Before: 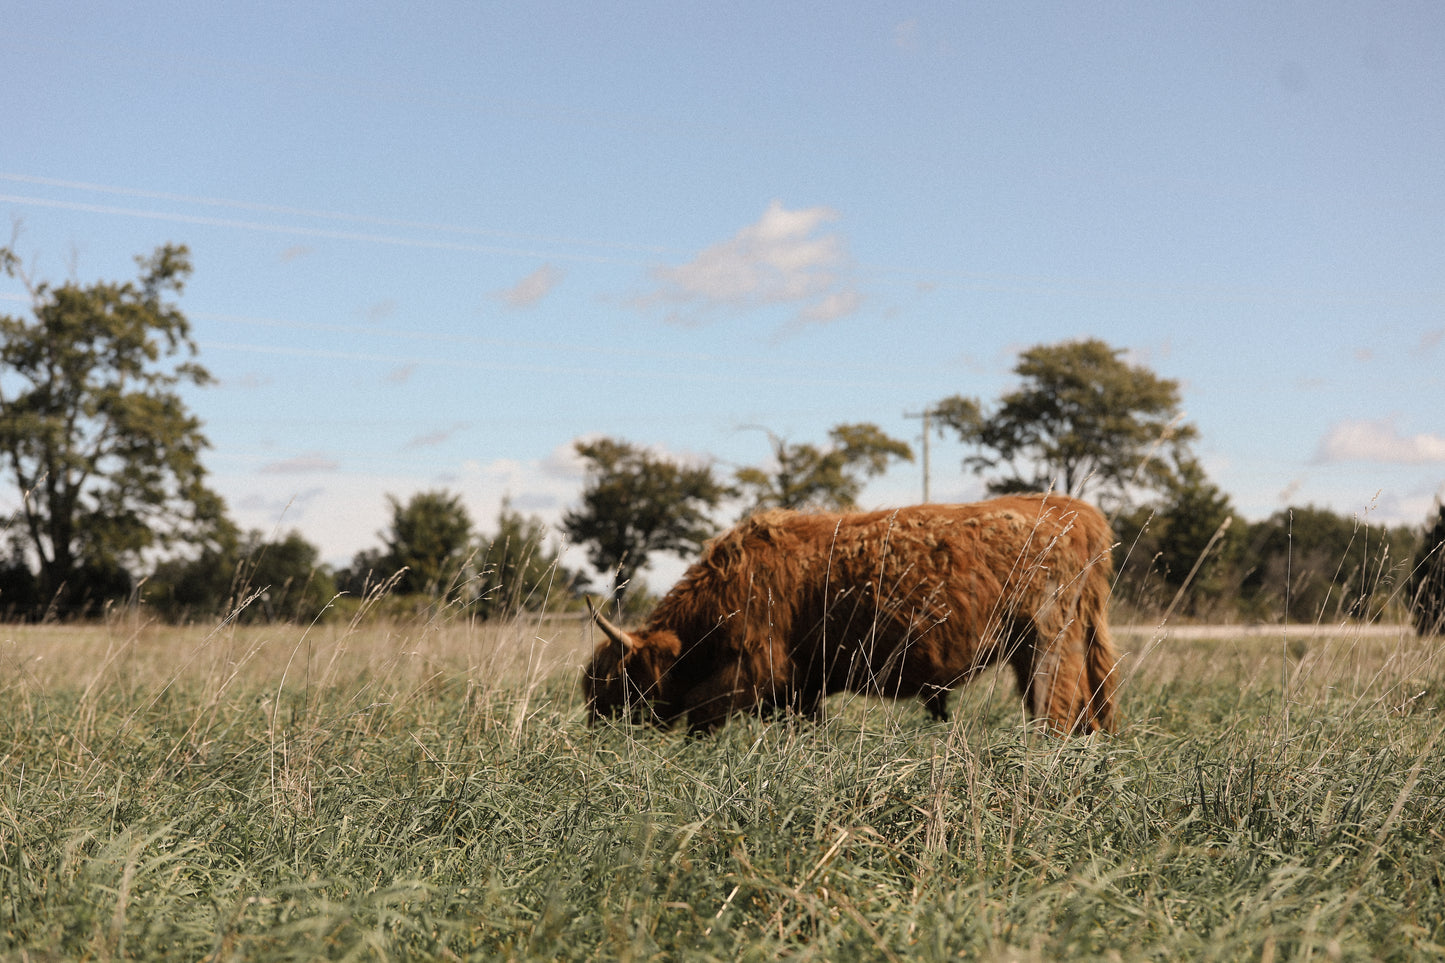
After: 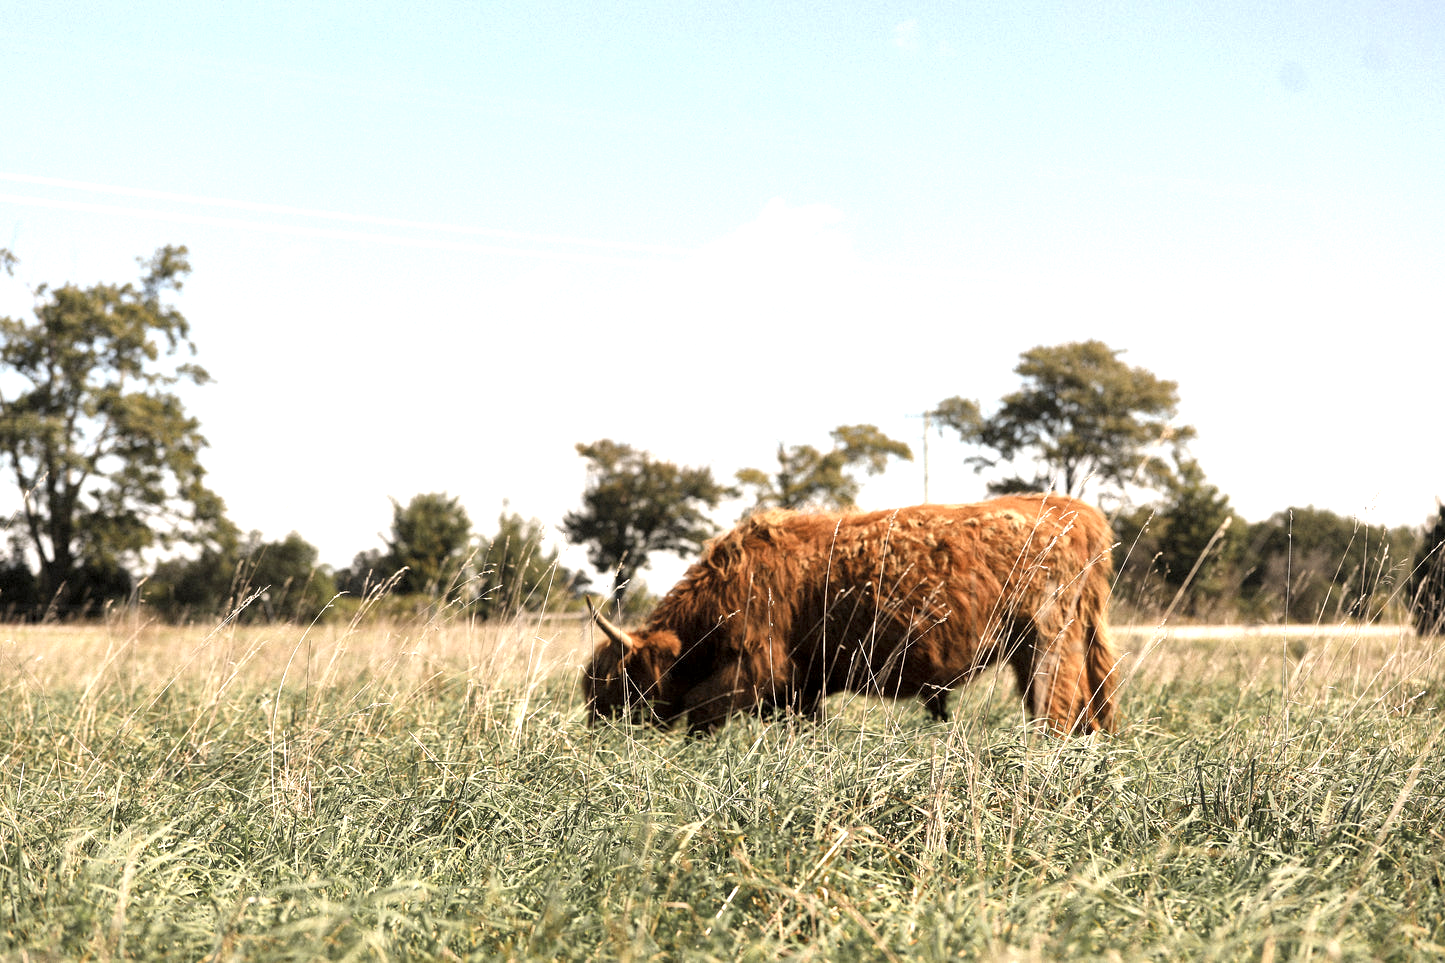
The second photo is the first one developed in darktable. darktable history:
contrast brightness saturation: saturation -0.05
exposure: black level correction 0.001, exposure 1.116 EV, compensate highlight preservation false
local contrast: mode bilateral grid, contrast 20, coarseness 50, detail 132%, midtone range 0.2
